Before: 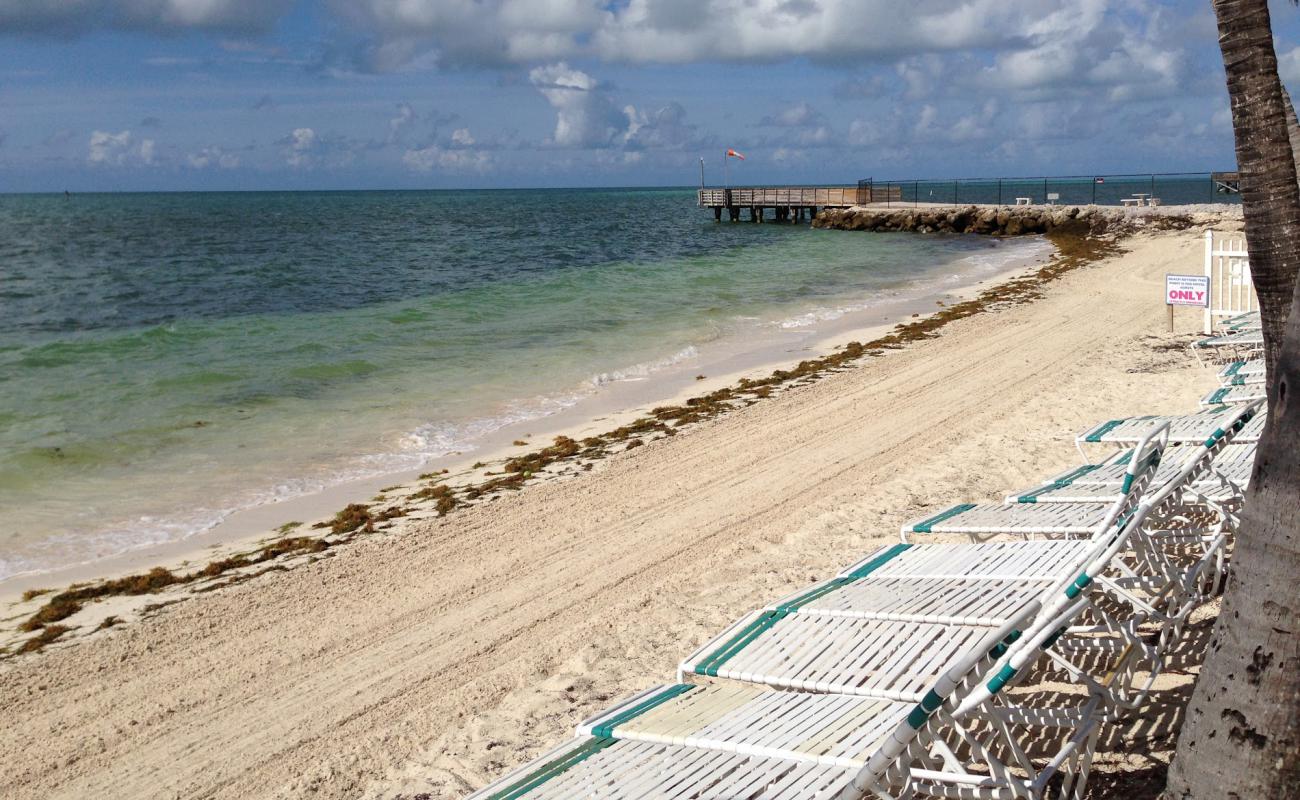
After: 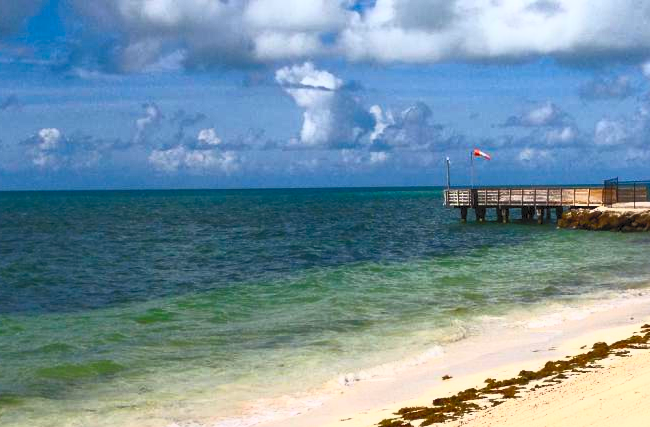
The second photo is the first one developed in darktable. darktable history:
exposure: black level correction 0, exposure -0.841 EV, compensate exposure bias true, compensate highlight preservation false
crop: left 19.566%, right 30.433%, bottom 46.601%
contrast brightness saturation: contrast 0.983, brightness 0.985, saturation 0.985
